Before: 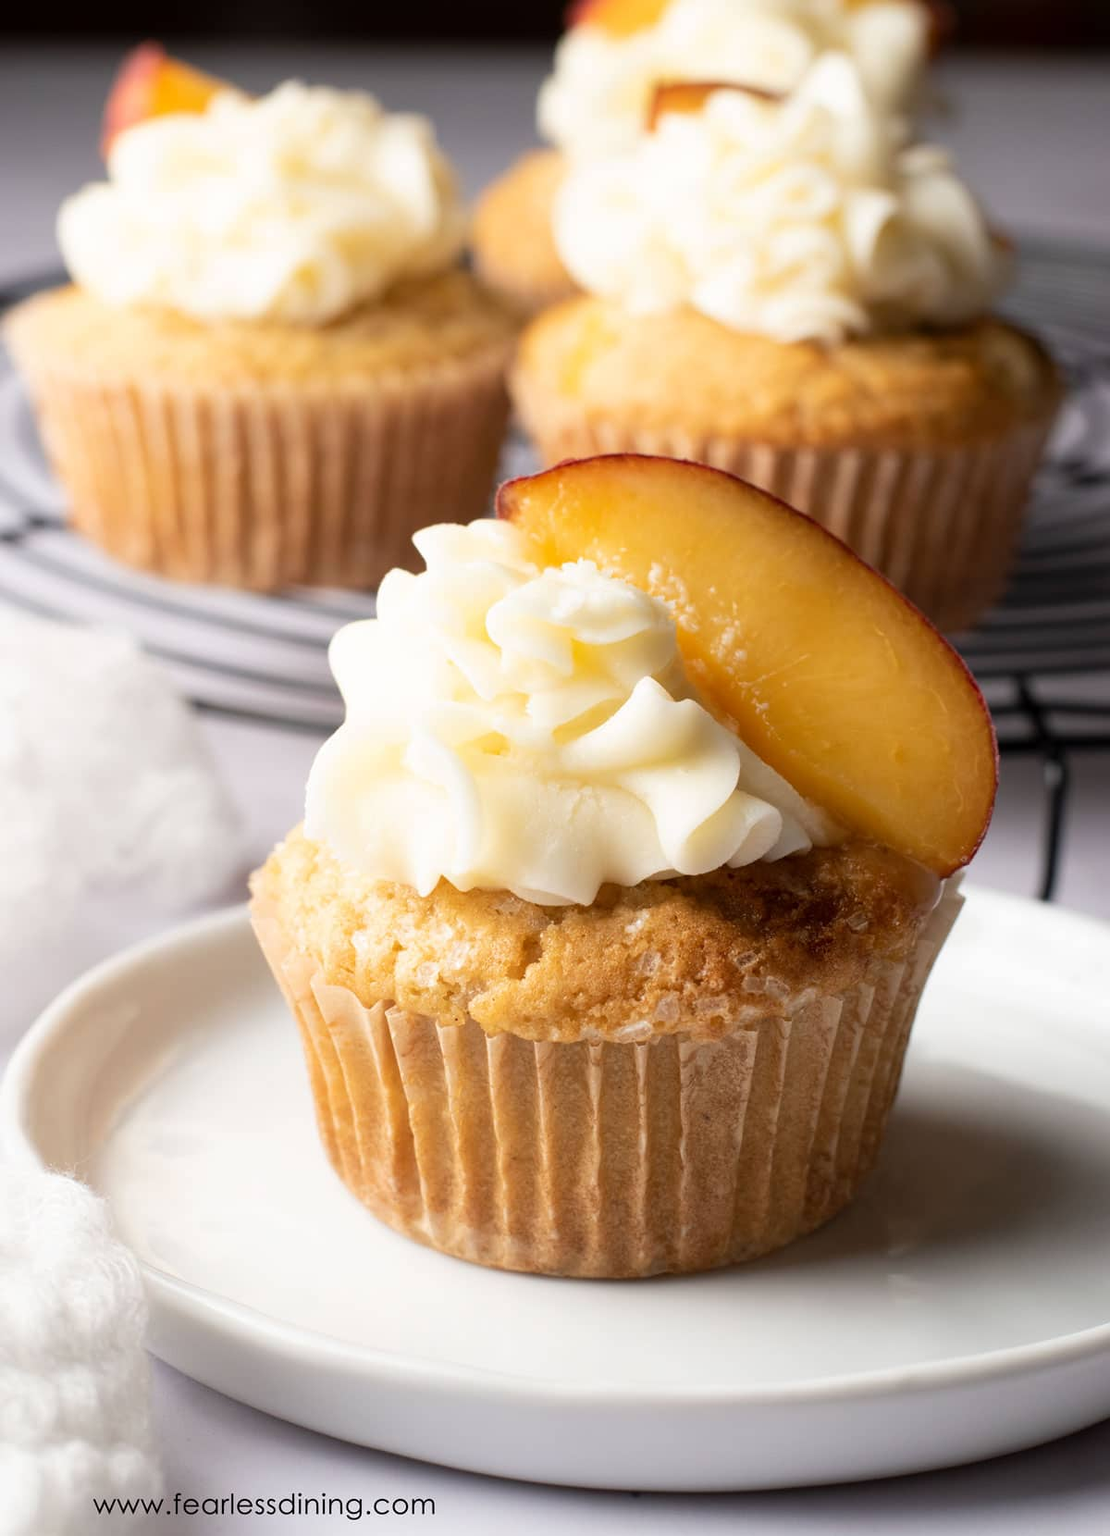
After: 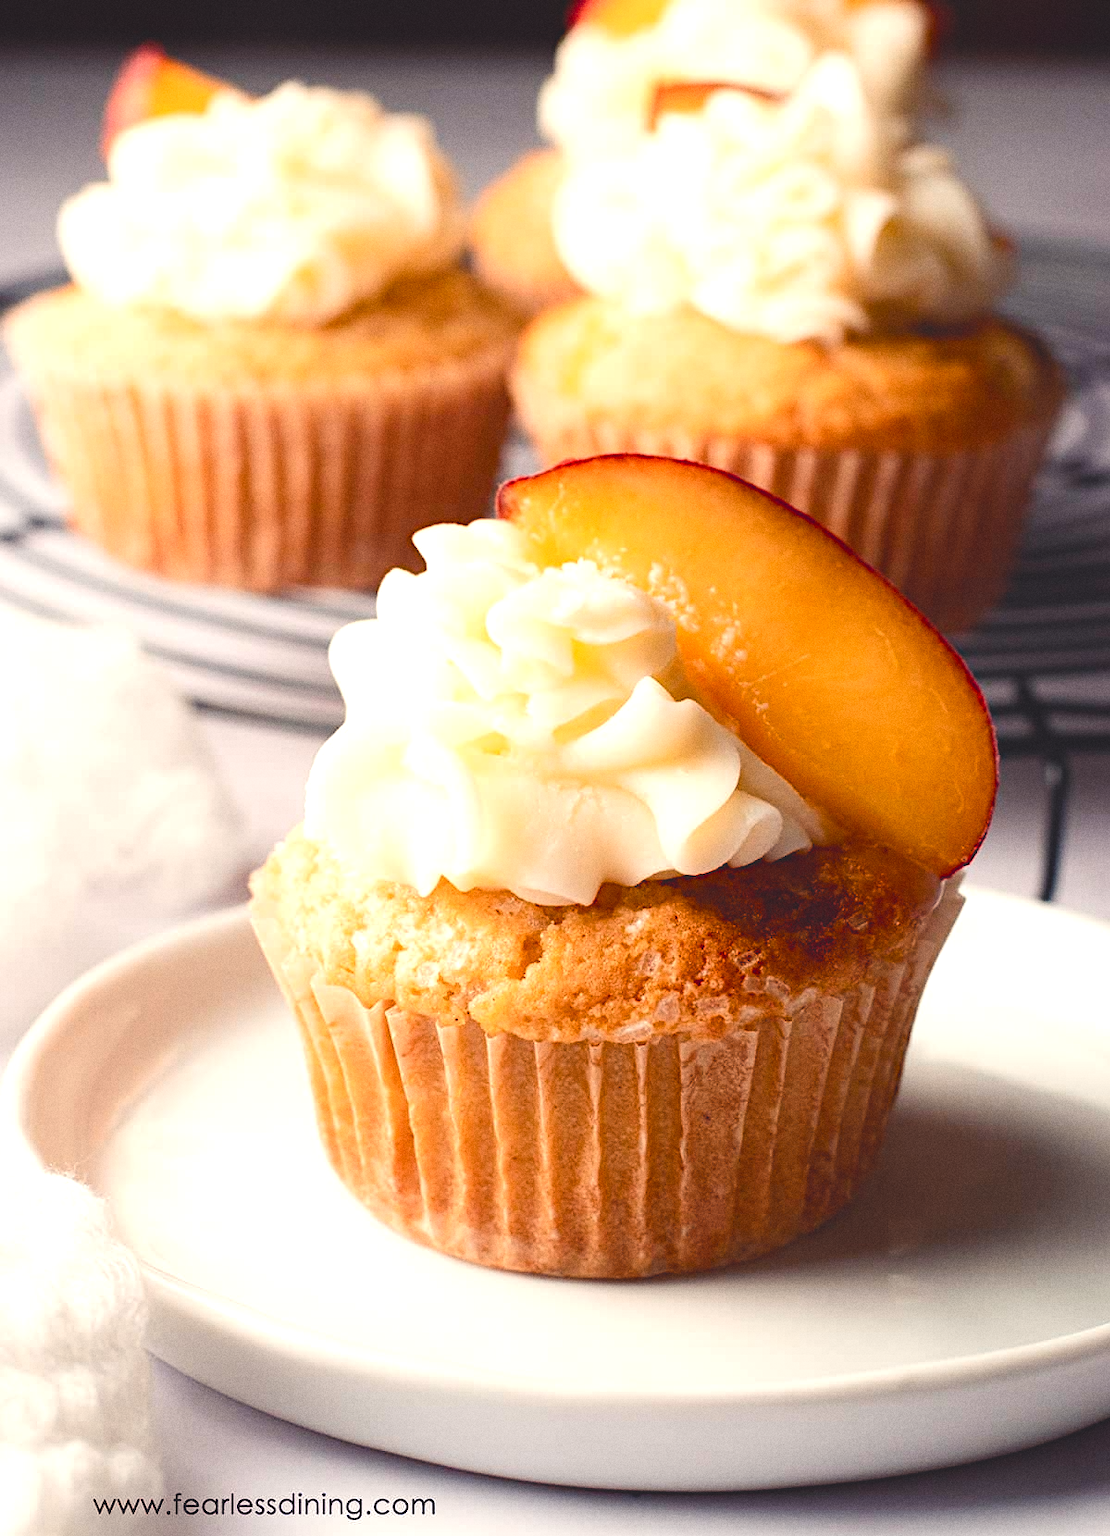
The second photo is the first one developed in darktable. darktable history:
contrast equalizer "negative clarity": octaves 7, y [[0.6 ×6], [0.55 ×6], [0 ×6], [0 ×6], [0 ×6]], mix -0.3
diffuse or sharpen "_builtin_sharpen demosaicing | AA filter": edge sensitivity 1, 1st order anisotropy 100%, 2nd order anisotropy 100%, 3rd order anisotropy 100%, 4th order anisotropy 100%, 1st order speed -25%, 2nd order speed -25%, 3rd order speed -25%, 4th order speed -25%
diffuse or sharpen "bloom 20%": radius span 32, 1st order speed 50%, 2nd order speed 50%, 3rd order speed 50%, 4th order speed 50% | blend: blend mode normal, opacity 20%; mask: uniform (no mask)
grain "film": coarseness 0.09 ISO
rgb primaries "creative | pacific": red hue -0.042, red purity 1.1, green hue 0.047, green purity 1.12, blue hue -0.089, blue purity 0.88
tone equalizer "_builtin_contrast tone curve | soft": -8 EV -0.417 EV, -7 EV -0.389 EV, -6 EV -0.333 EV, -5 EV -0.222 EV, -3 EV 0.222 EV, -2 EV 0.333 EV, -1 EV 0.389 EV, +0 EV 0.417 EV, edges refinement/feathering 500, mask exposure compensation -1.57 EV, preserve details no
color equalizer "creative | pacific": saturation › orange 1.03, saturation › yellow 0.883, saturation › green 0.883, saturation › blue 1.08, saturation › magenta 1.05, hue › orange -4.88, hue › green 8.78, brightness › red 1.06, brightness › orange 1.08, brightness › yellow 0.916, brightness › green 0.916, brightness › cyan 1.04, brightness › blue 1.12, brightness › magenta 1.07 | blend: blend mode normal, opacity 100%; mask: uniform (no mask)
color balance rgb "creative | pacific film": shadows lift › chroma 3%, shadows lift › hue 280.8°, power › hue 330°, highlights gain › chroma 3%, highlights gain › hue 75.6°, global offset › luminance 1.5%, perceptual saturation grading › global saturation 20%, perceptual saturation grading › highlights -25%, perceptual saturation grading › shadows 50%, global vibrance 30%
